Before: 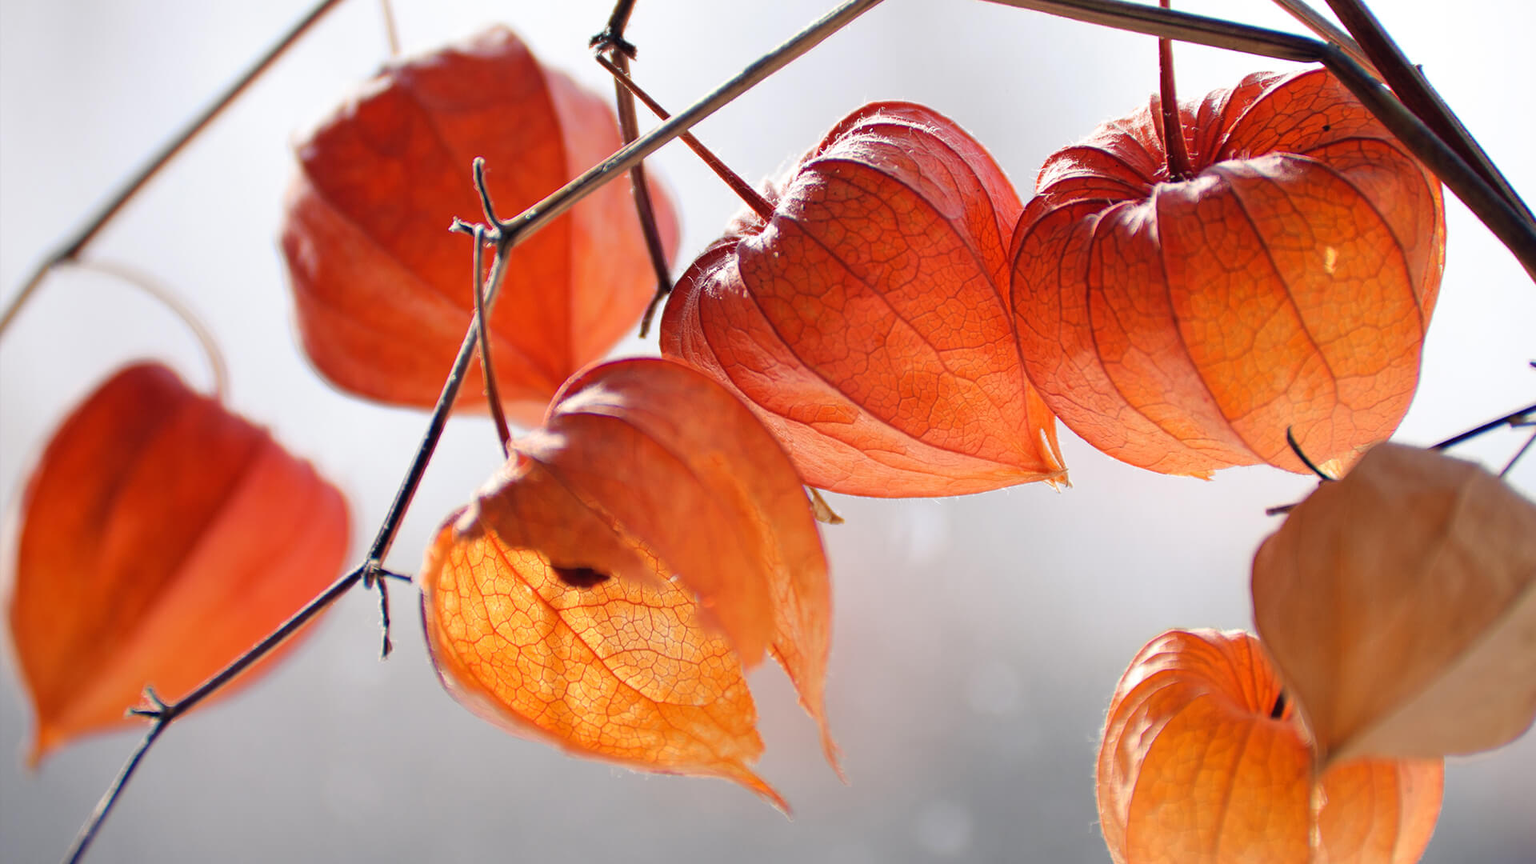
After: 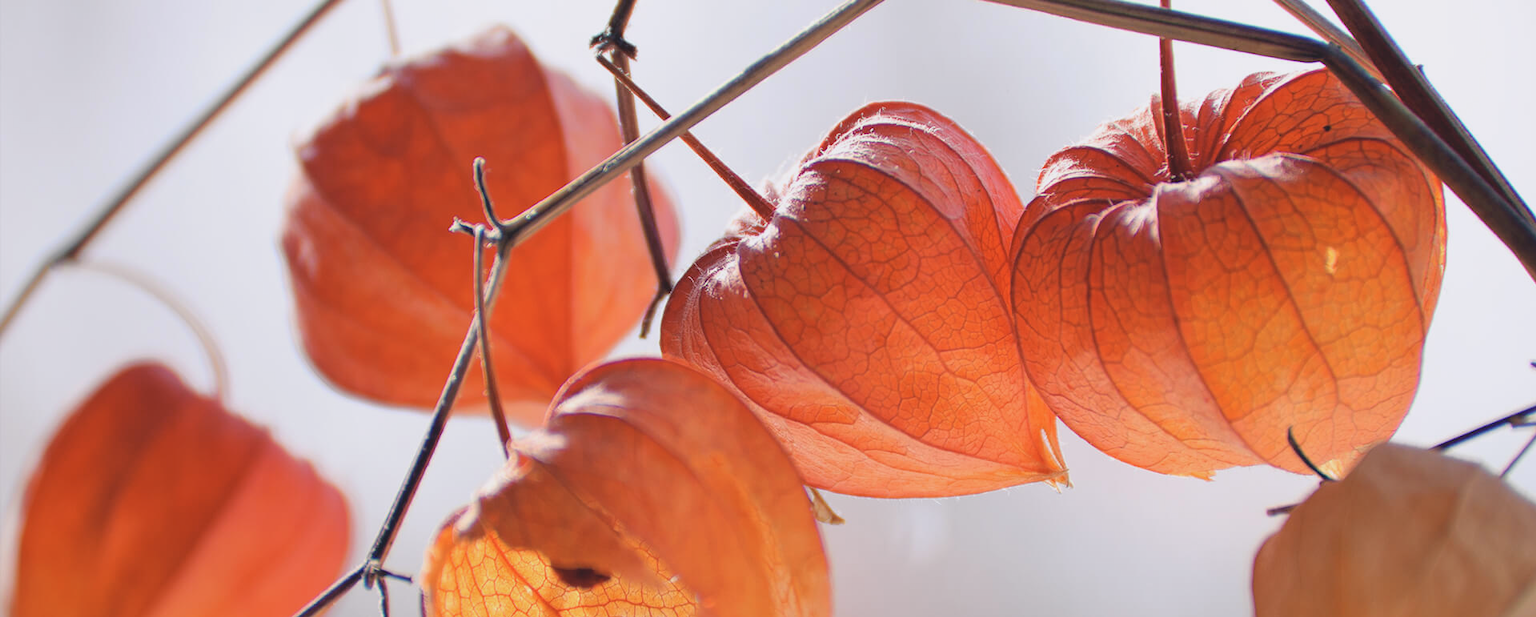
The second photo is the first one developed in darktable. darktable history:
contrast brightness saturation: contrast -0.15, brightness 0.05, saturation -0.12
crop: bottom 28.576%
white balance: red 1.004, blue 1.024
